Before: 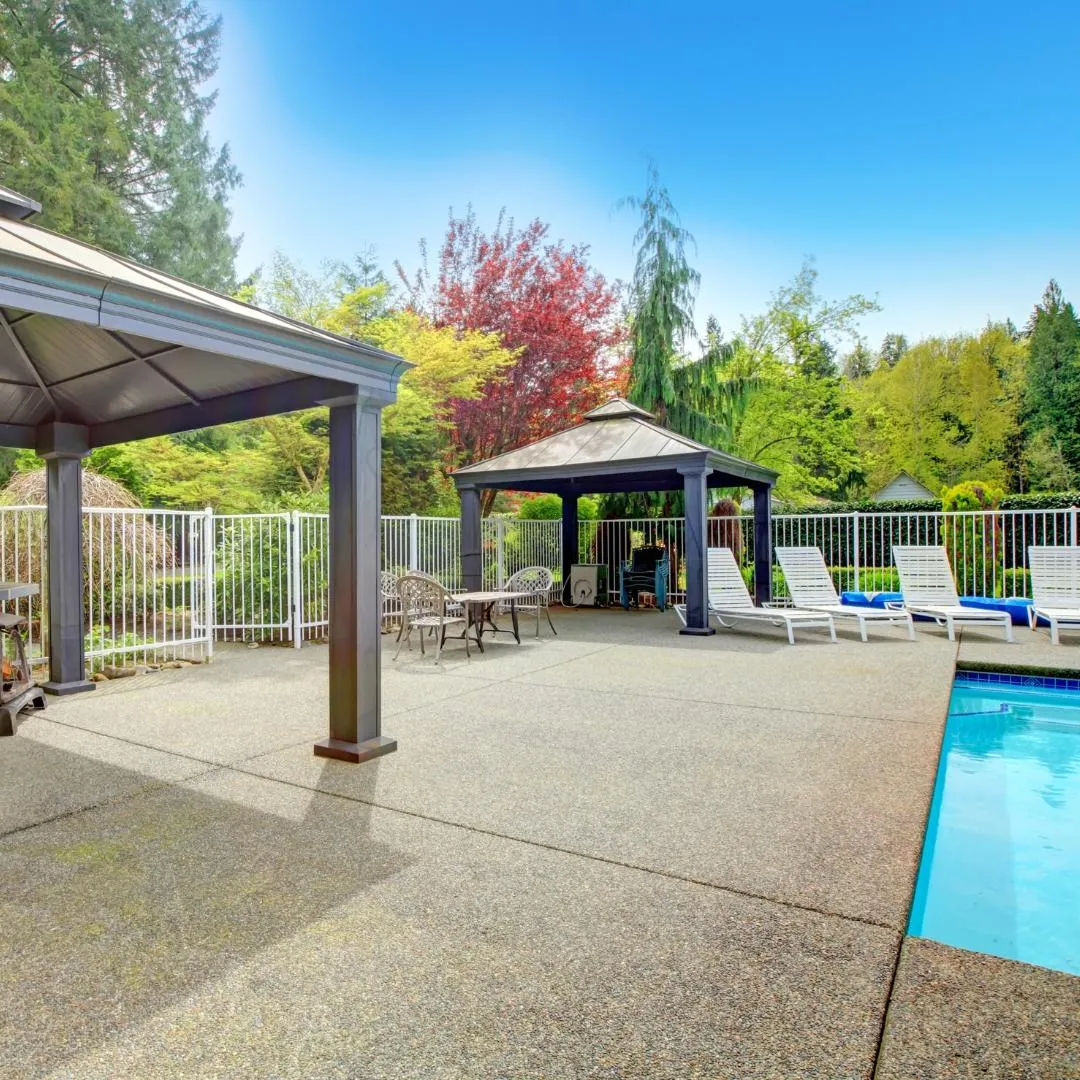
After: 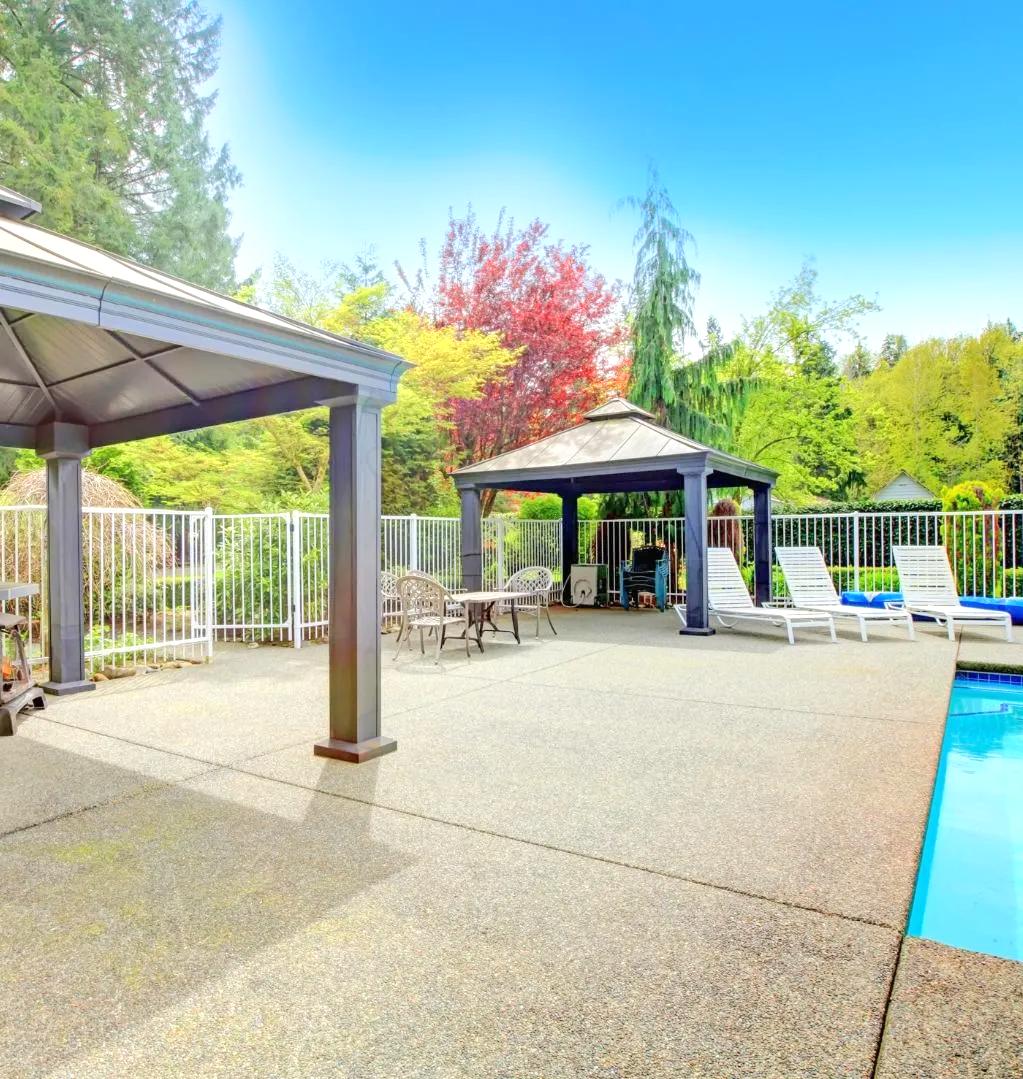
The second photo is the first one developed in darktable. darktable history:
crop and rotate: right 5.25%
tone equalizer: -8 EV 0.97 EV, -7 EV 1 EV, -6 EV 1.04 EV, -5 EV 0.981 EV, -4 EV 1.02 EV, -3 EV 0.768 EV, -2 EV 0.526 EV, -1 EV 0.259 EV, edges refinement/feathering 500, mask exposure compensation -1.57 EV, preserve details no
